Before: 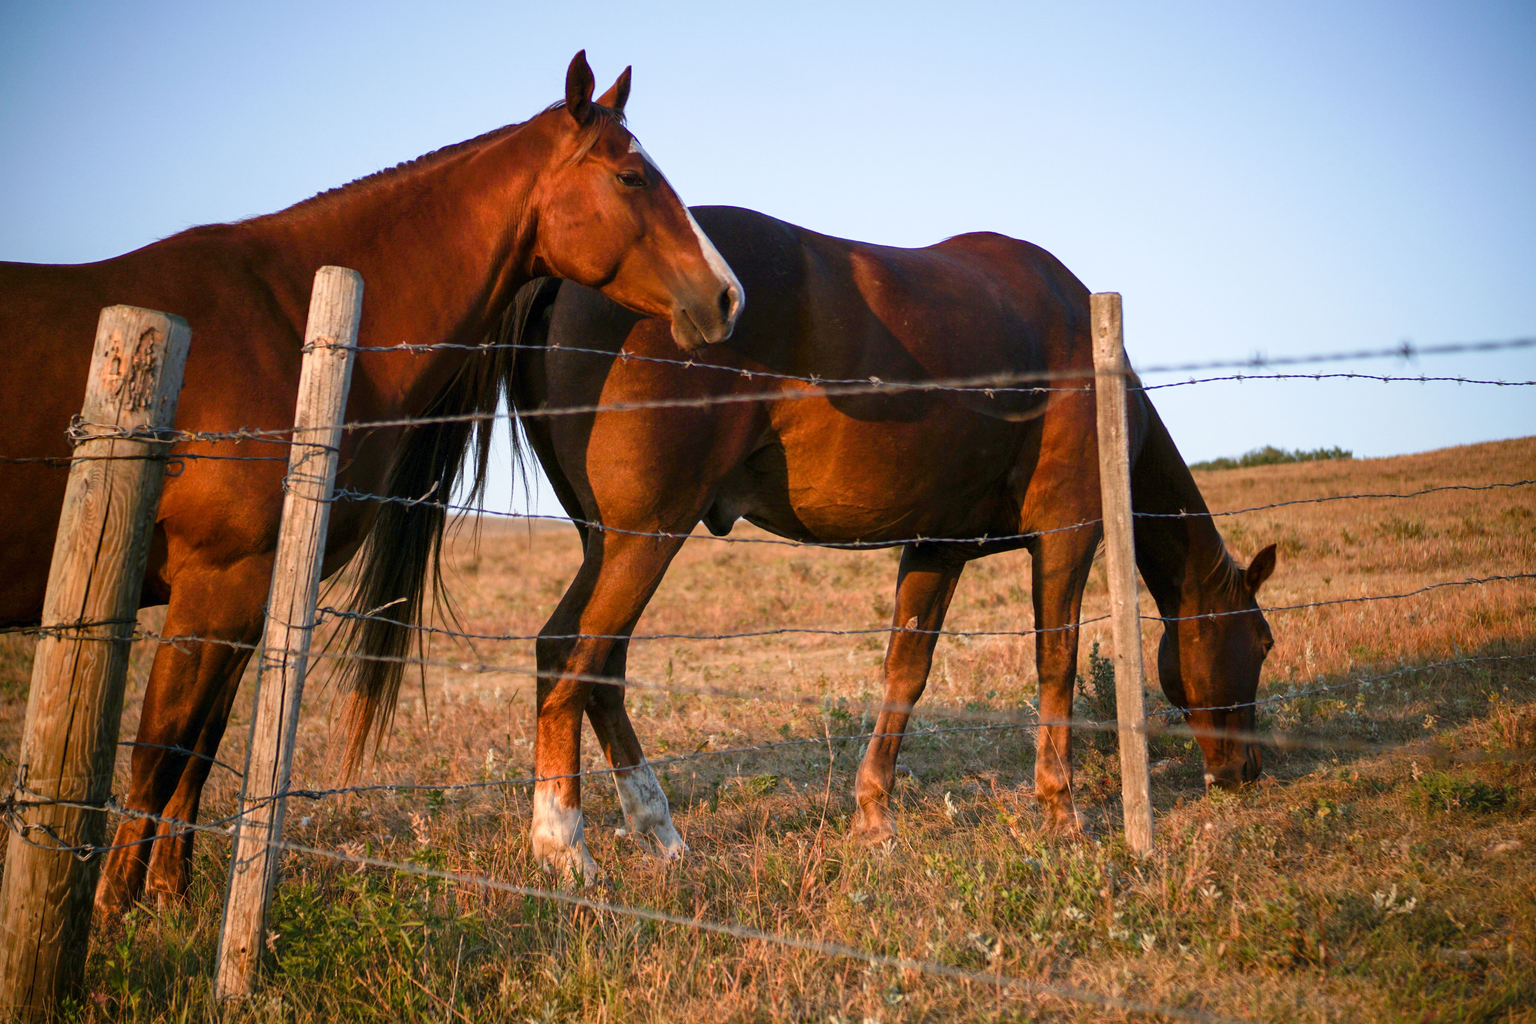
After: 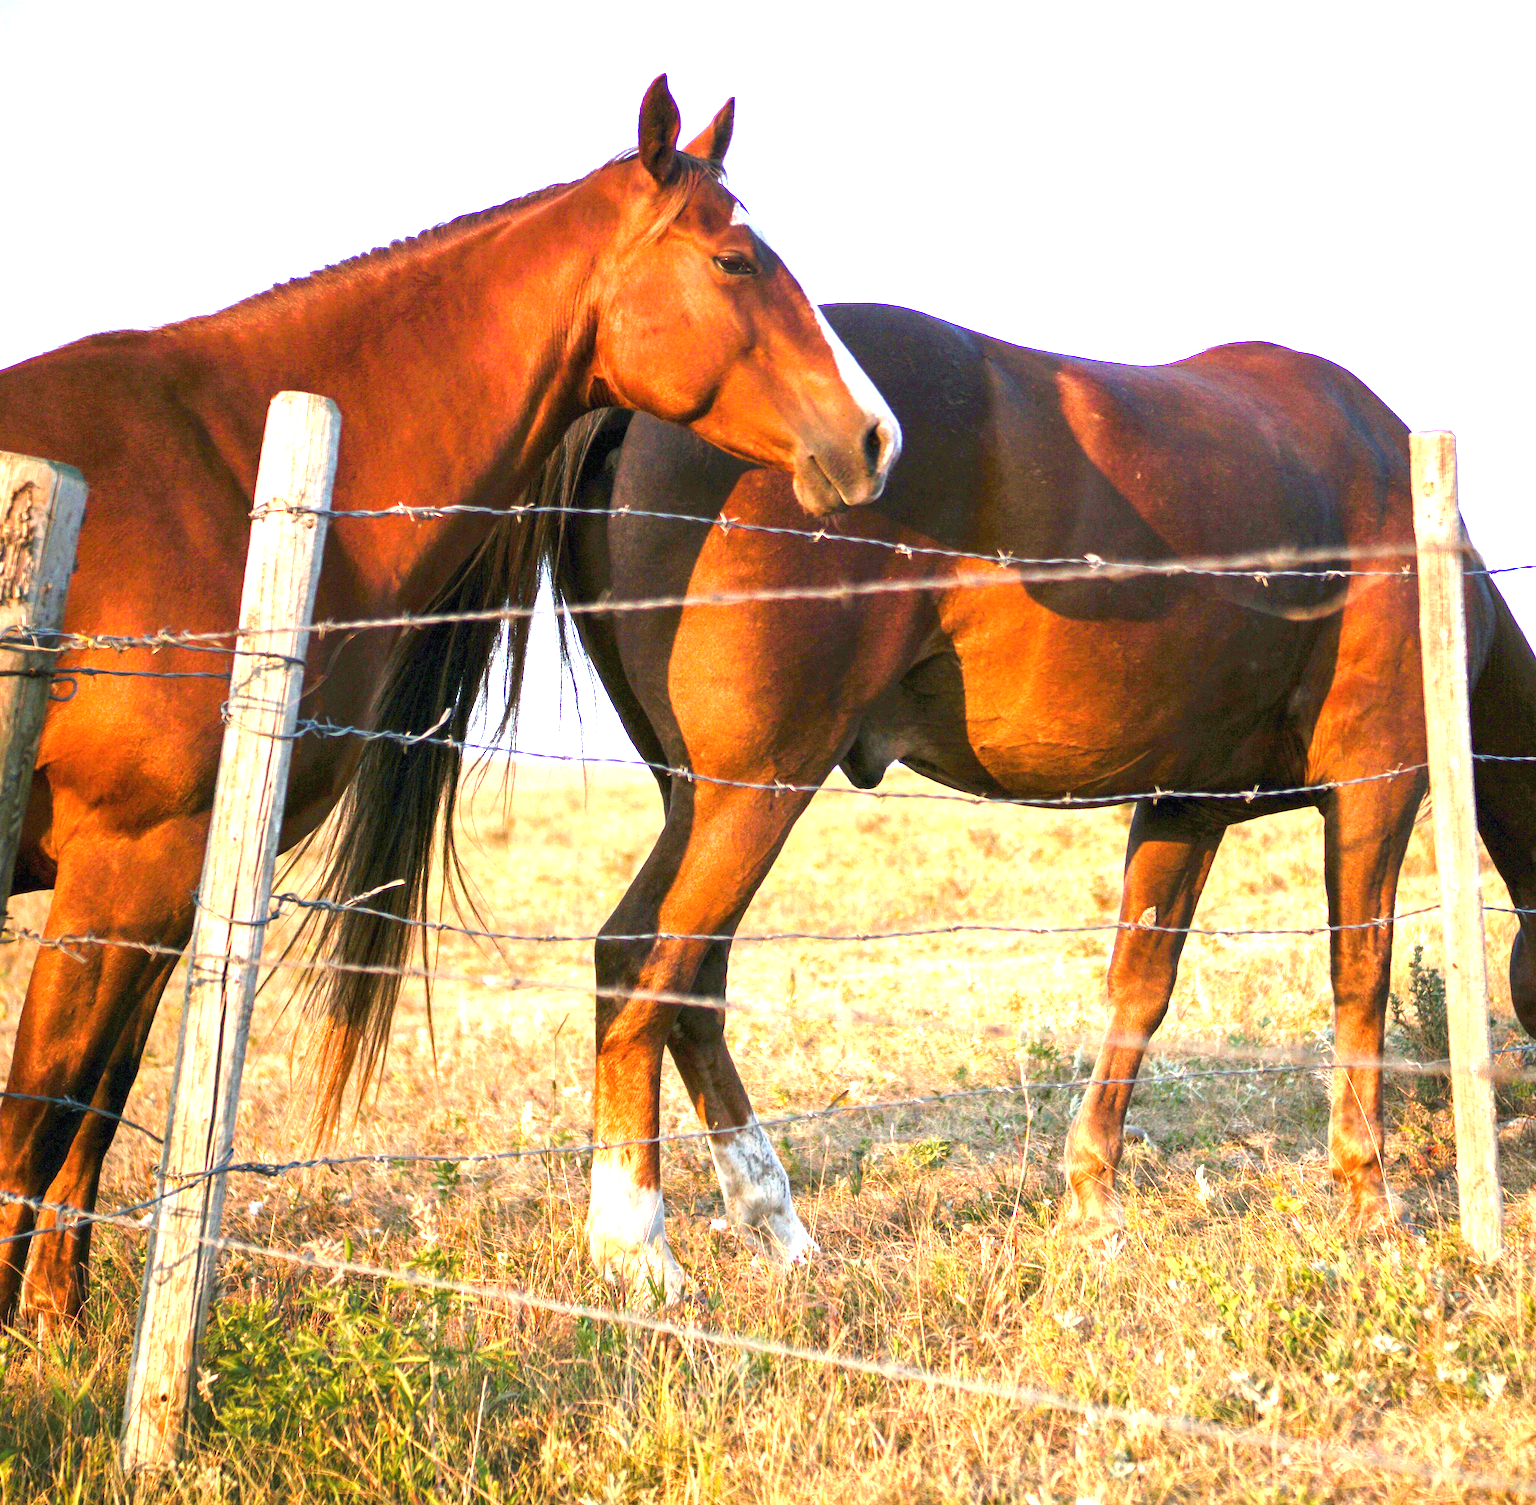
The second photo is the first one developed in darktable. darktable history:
exposure: black level correction 0, exposure 1.96 EV, compensate highlight preservation false
crop and rotate: left 8.609%, right 23.408%
